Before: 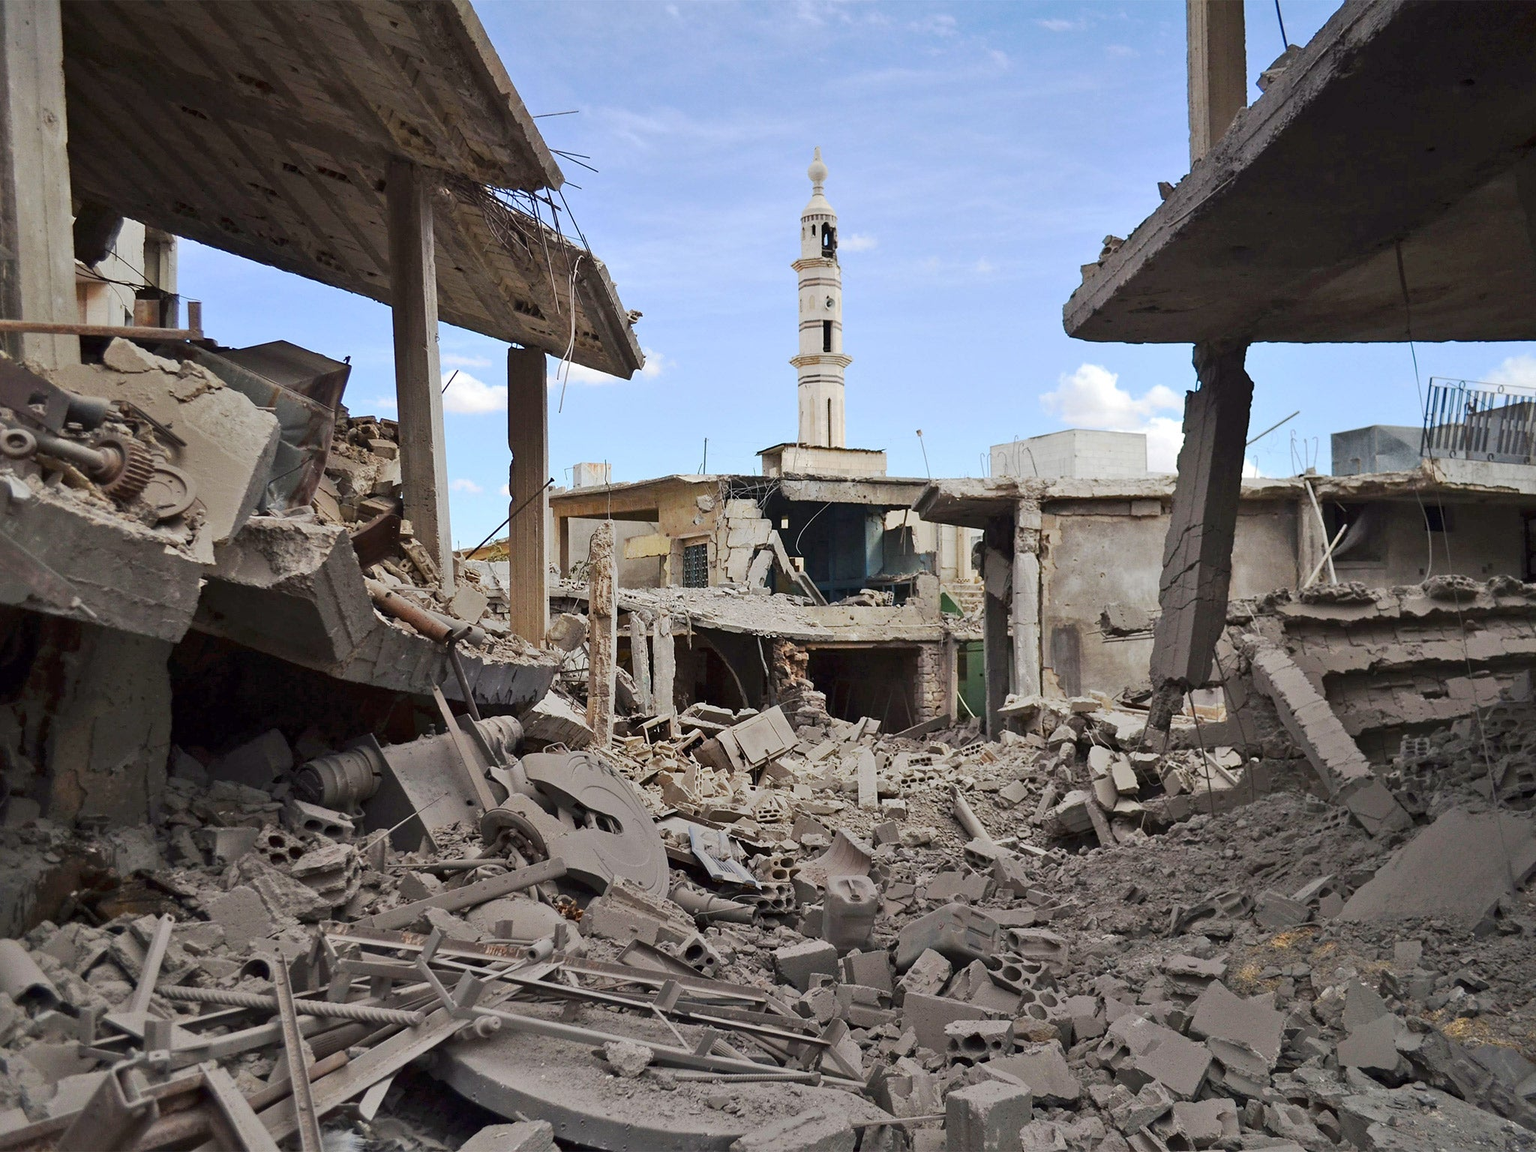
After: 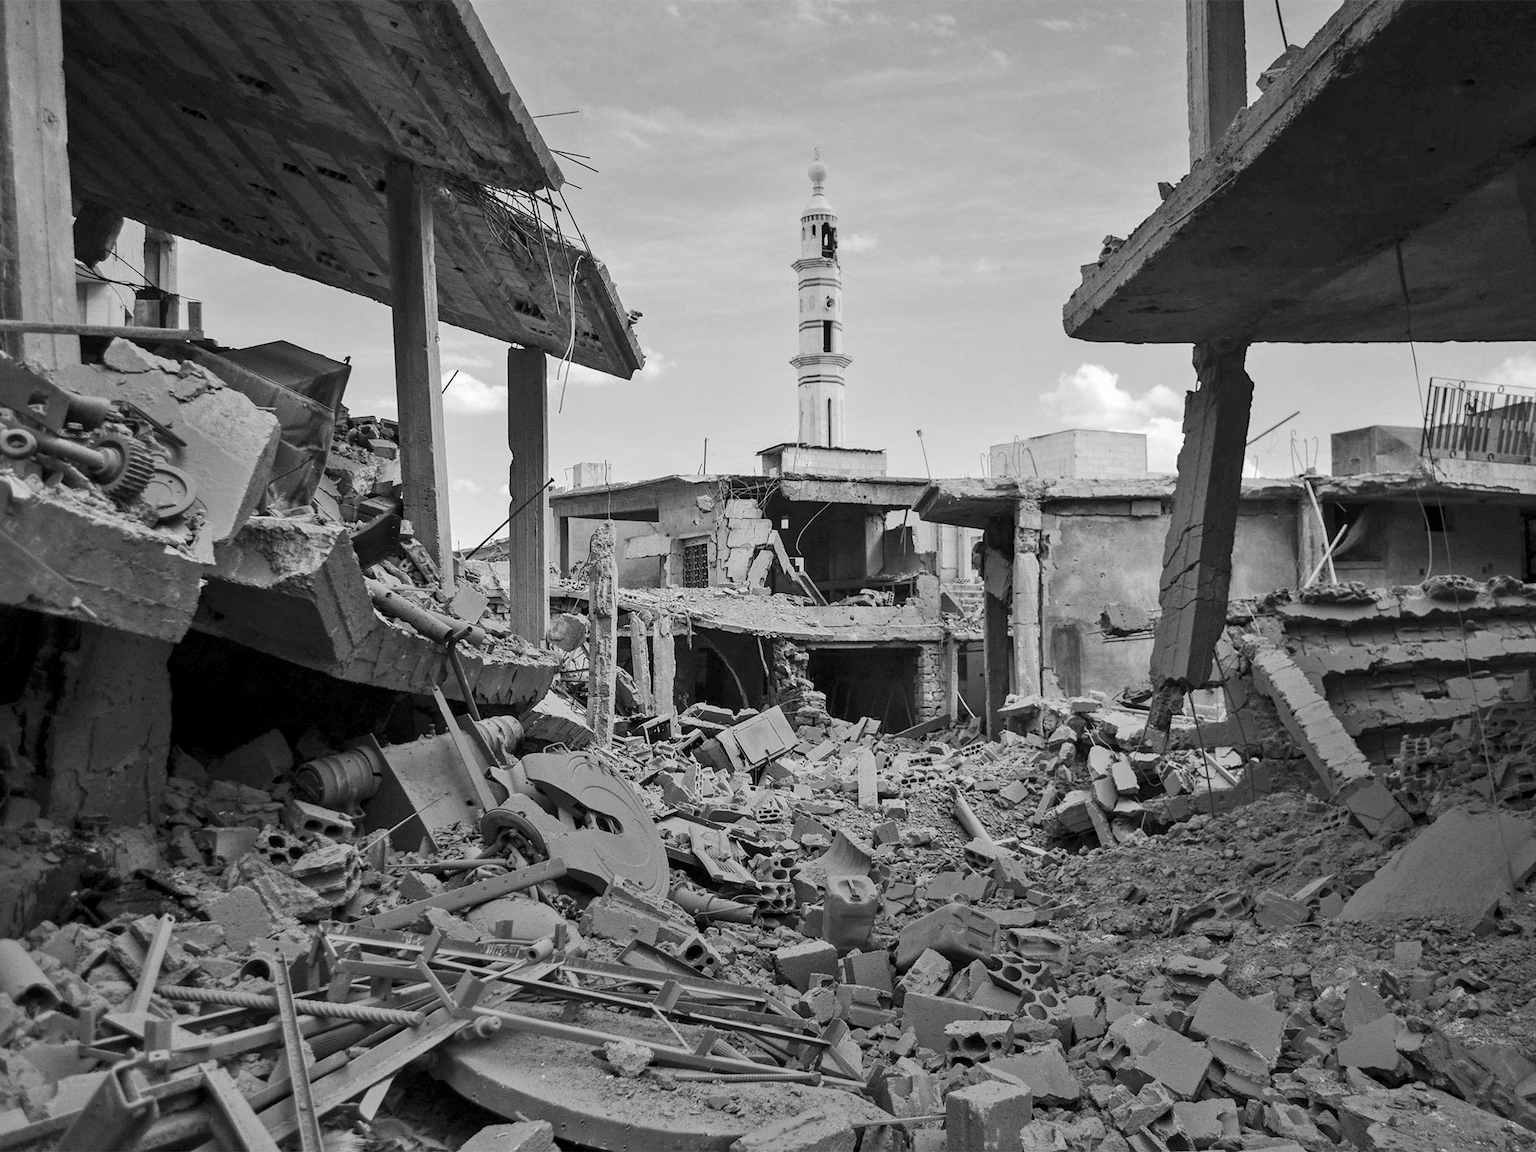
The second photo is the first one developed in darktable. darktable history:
white balance: red 0.978, blue 0.999
monochrome: a -4.13, b 5.16, size 1
local contrast: on, module defaults
